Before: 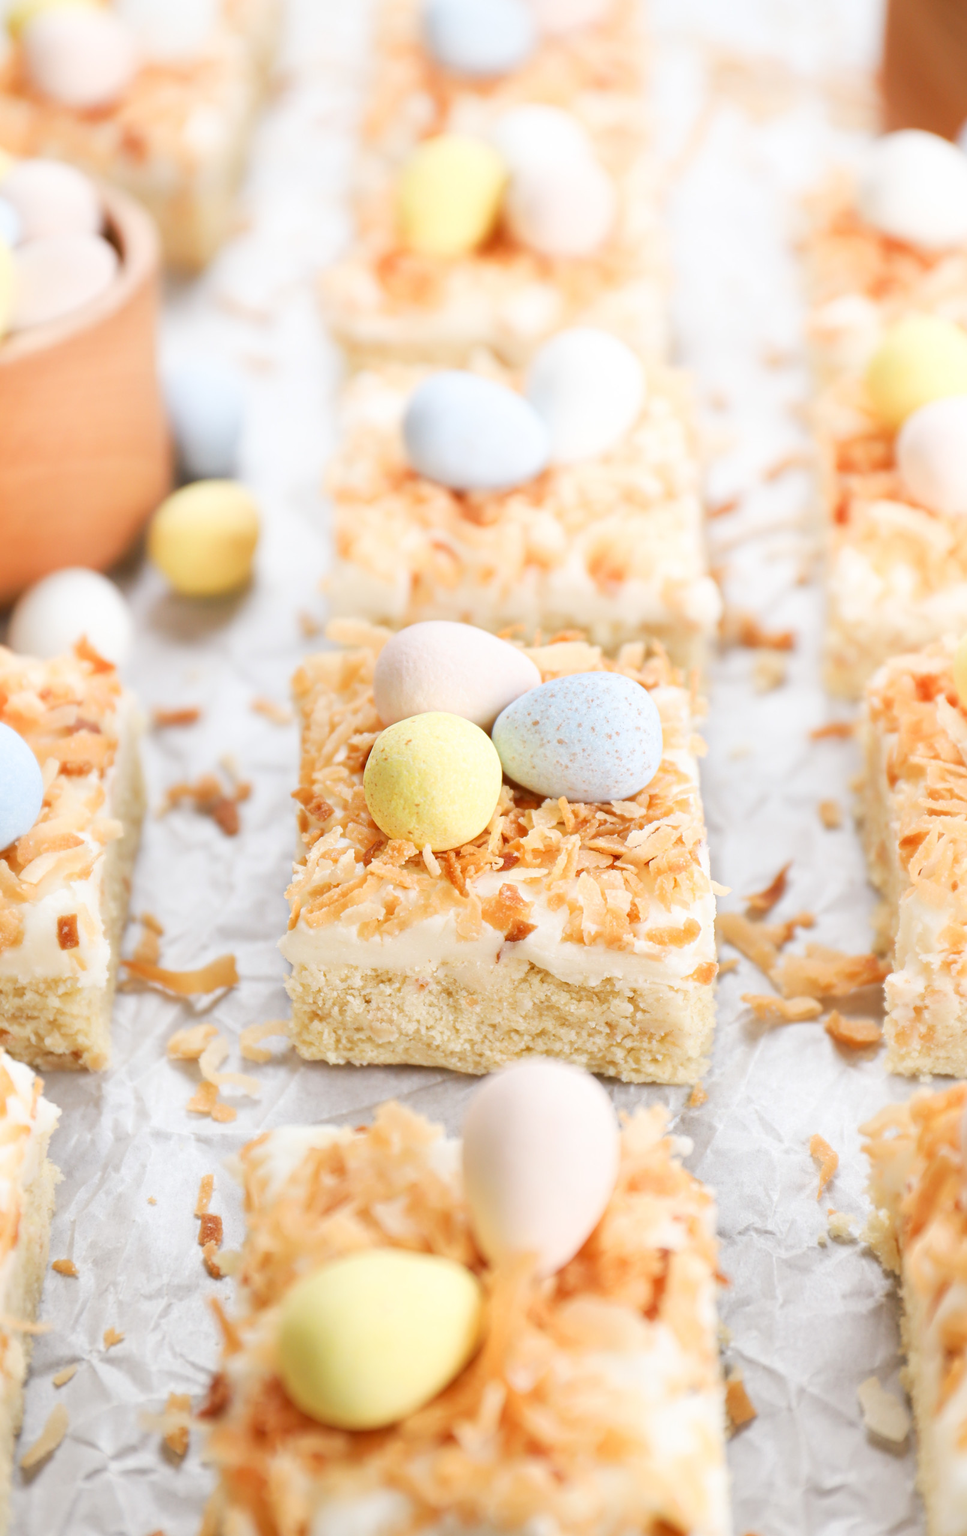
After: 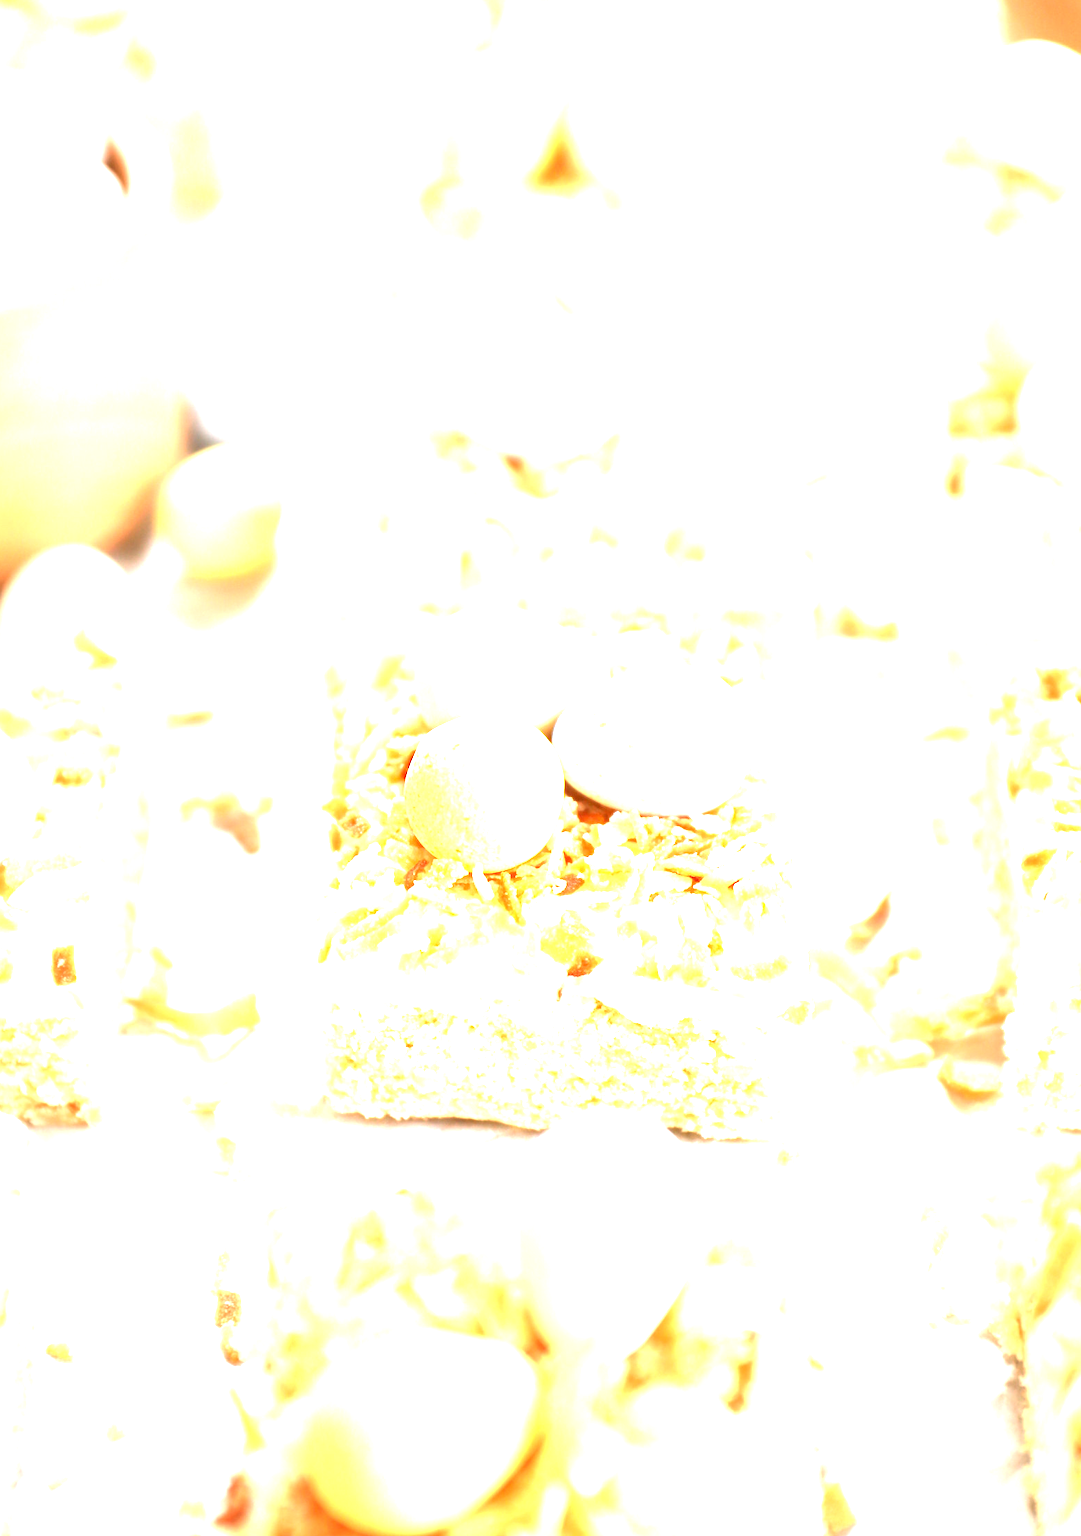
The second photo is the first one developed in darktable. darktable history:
crop: left 1.338%, top 6.147%, right 1.638%, bottom 7.056%
exposure: black level correction 0, exposure 1.967 EV, compensate exposure bias true, compensate highlight preservation false
